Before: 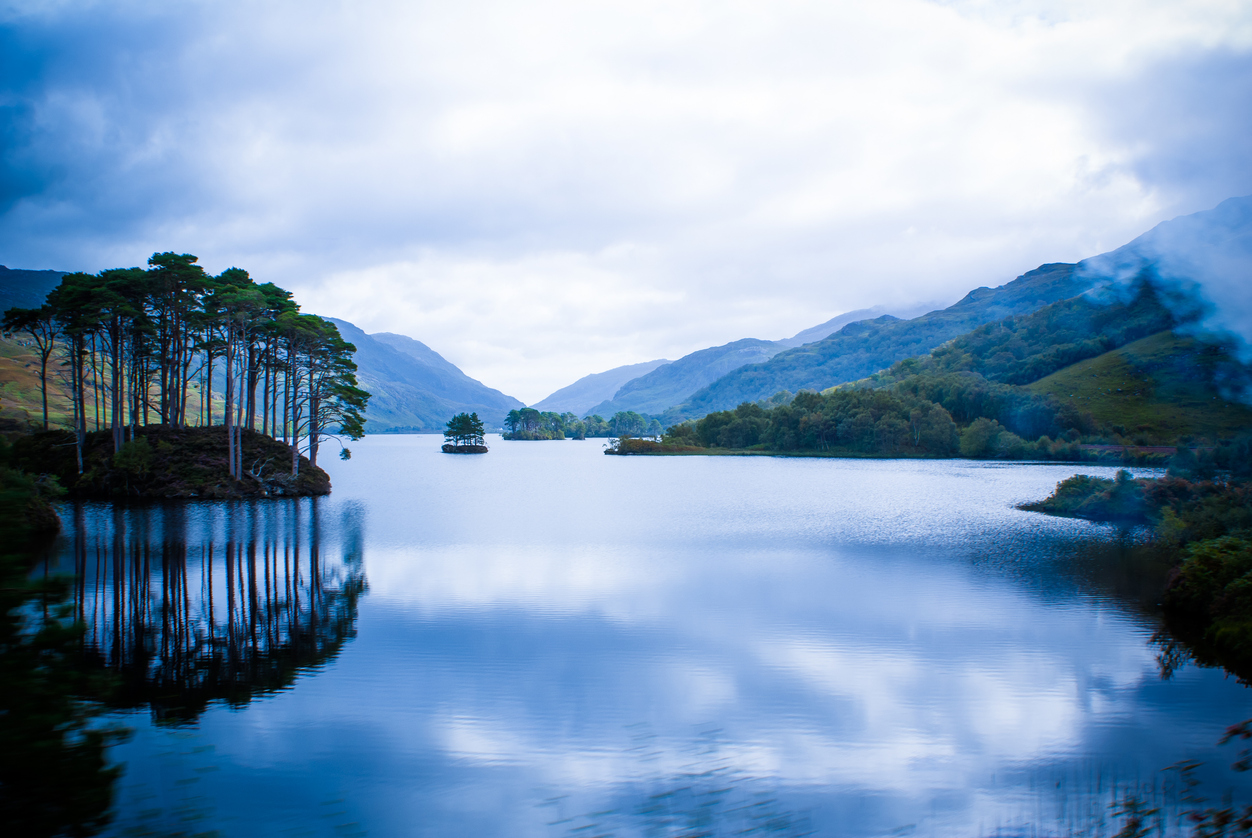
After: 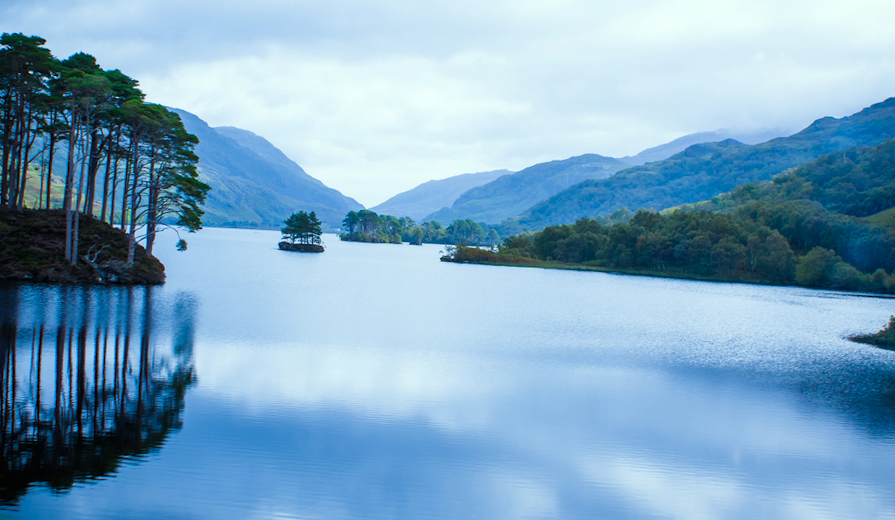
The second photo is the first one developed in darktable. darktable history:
crop and rotate: angle -3.43°, left 9.721%, top 20.668%, right 12.51%, bottom 11.784%
color correction: highlights a* -6.48, highlights b* 0.865
